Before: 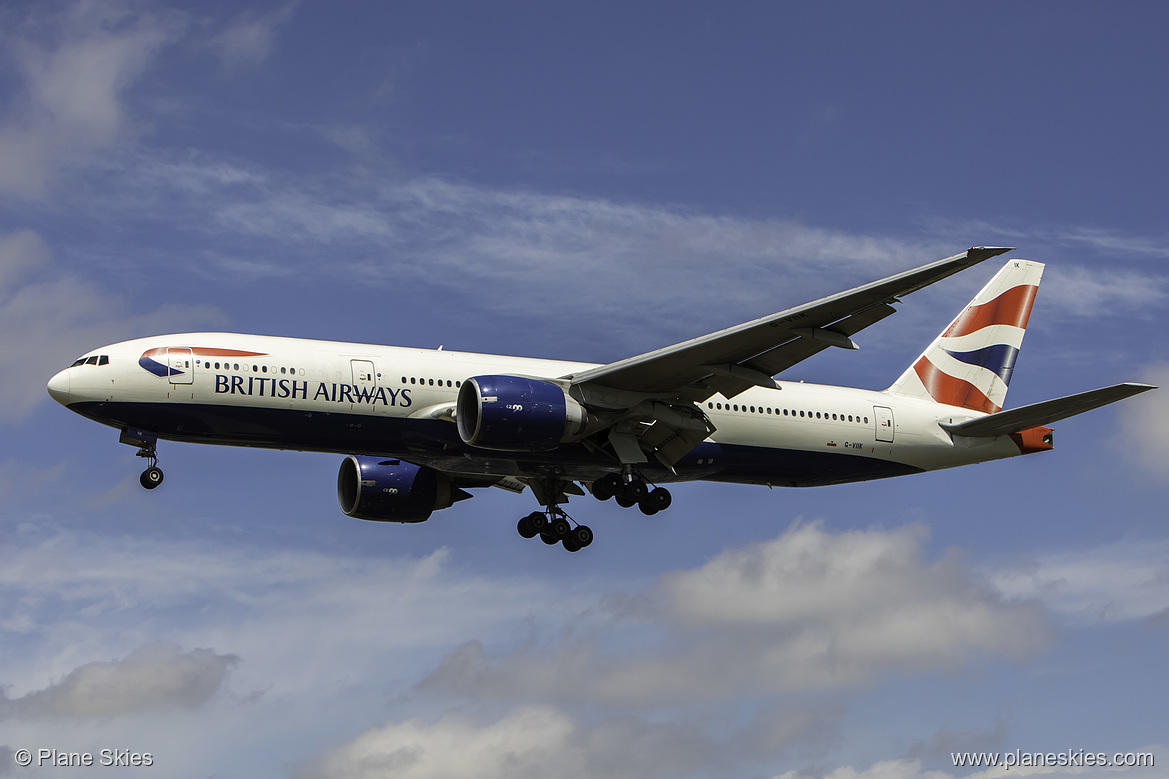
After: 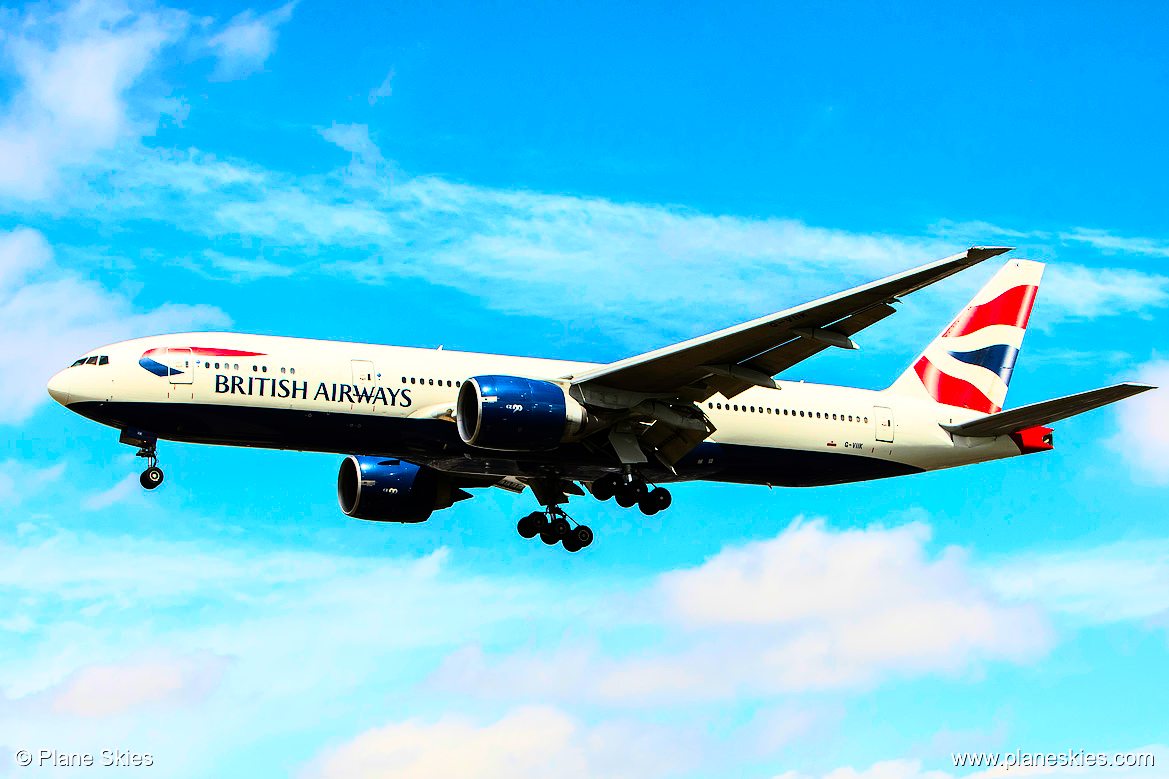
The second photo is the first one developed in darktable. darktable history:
contrast brightness saturation: saturation 0.5
color correction: highlights a* -0.137, highlights b* 0.137
rgb curve: curves: ch0 [(0, 0) (0.21, 0.15) (0.24, 0.21) (0.5, 0.75) (0.75, 0.96) (0.89, 0.99) (1, 1)]; ch1 [(0, 0.02) (0.21, 0.13) (0.25, 0.2) (0.5, 0.67) (0.75, 0.9) (0.89, 0.97) (1, 1)]; ch2 [(0, 0.02) (0.21, 0.13) (0.25, 0.2) (0.5, 0.67) (0.75, 0.9) (0.89, 0.97) (1, 1)], compensate middle gray true
